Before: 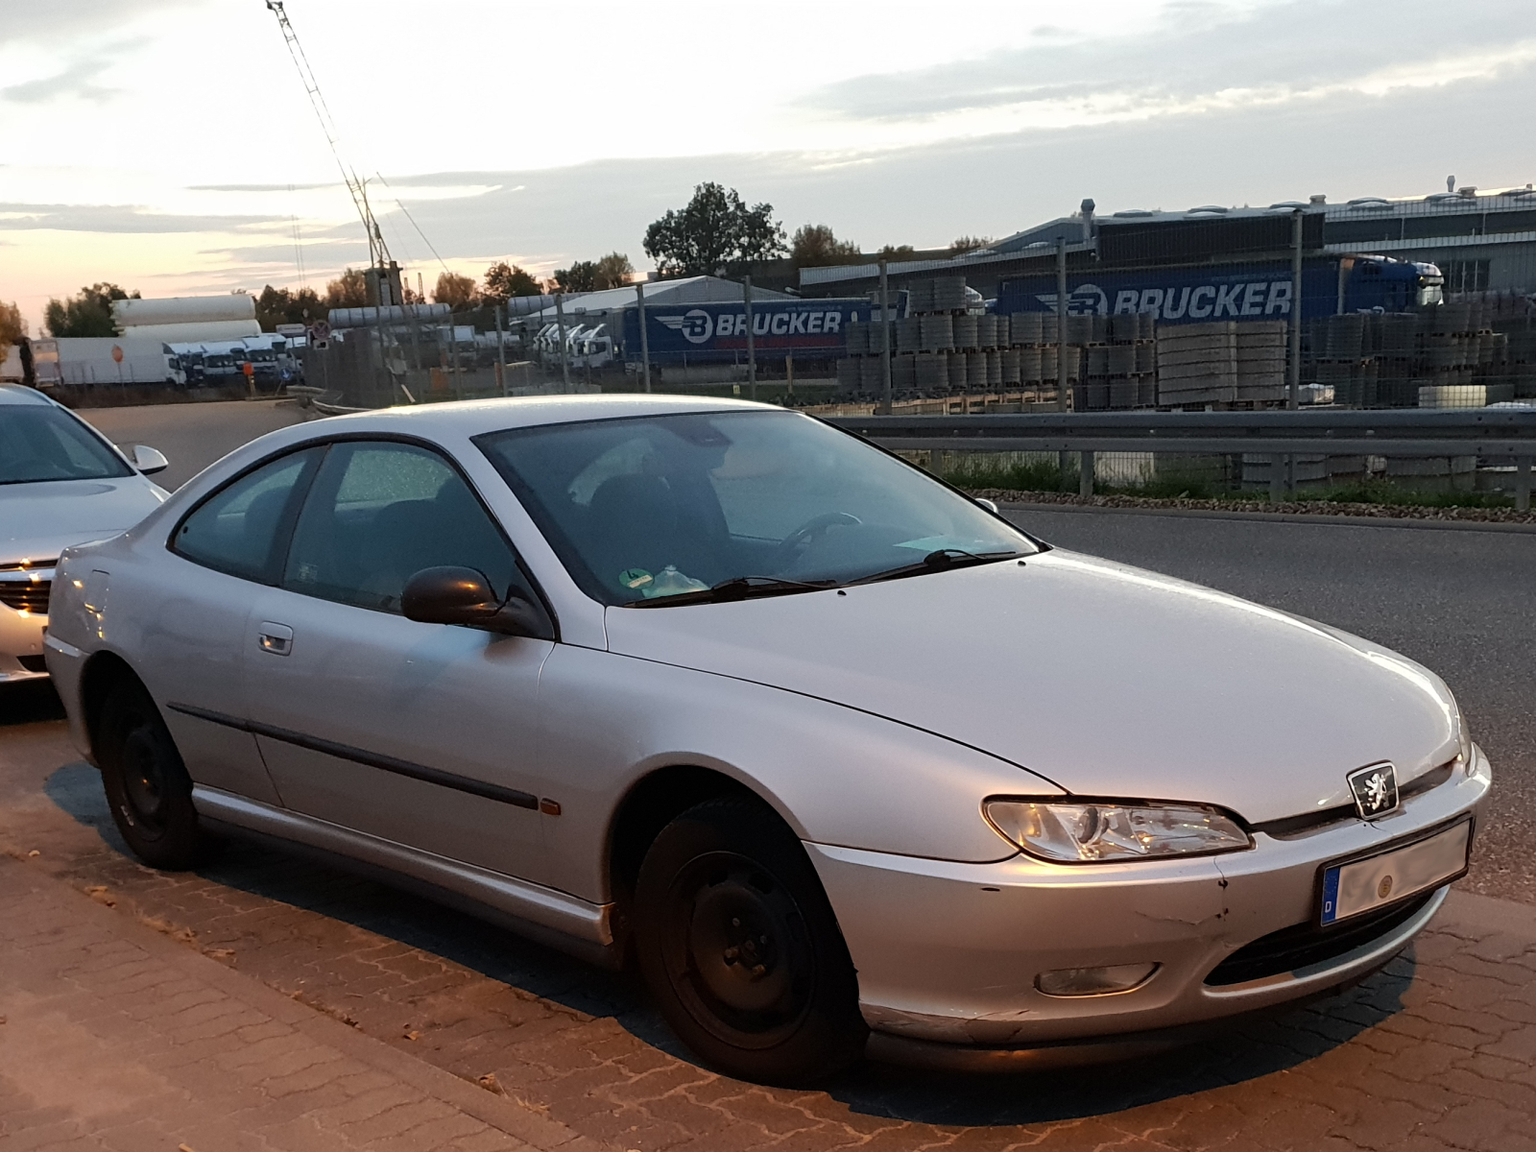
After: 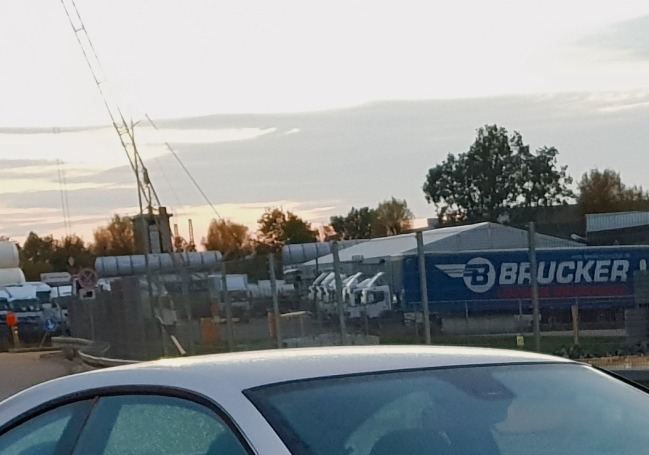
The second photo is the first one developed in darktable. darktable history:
color balance rgb: shadows lift › chroma 1%, shadows lift › hue 113°, highlights gain › chroma 0.2%, highlights gain › hue 333°, perceptual saturation grading › global saturation 20%, perceptual saturation grading › highlights -25%, perceptual saturation grading › shadows 25%, contrast -10%
crop: left 15.452%, top 5.459%, right 43.956%, bottom 56.62%
